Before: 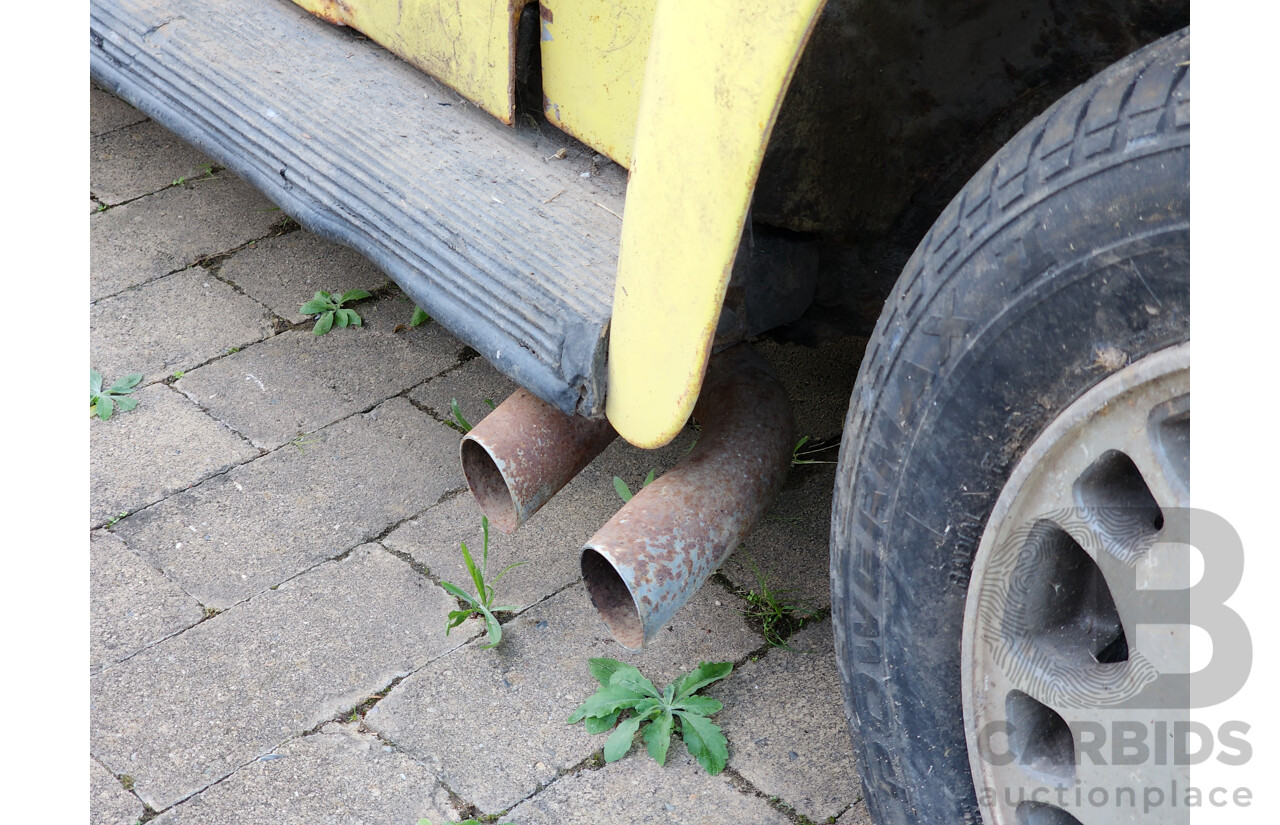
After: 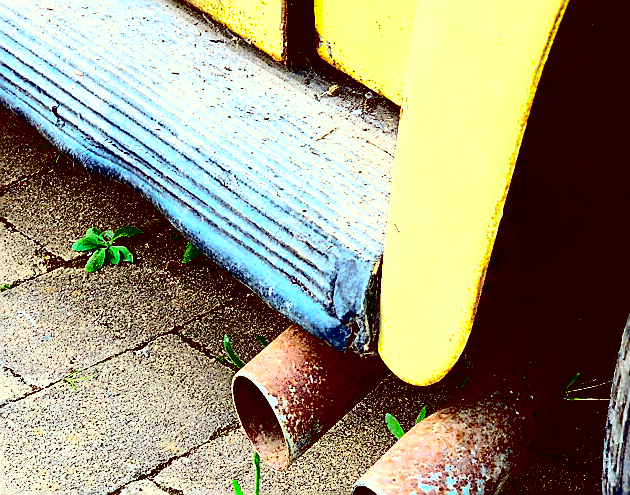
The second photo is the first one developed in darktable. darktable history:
sharpen: radius 1.4, amount 1.25, threshold 0.7
color balance rgb: shadows lift › luminance -10%, power › luminance -9%, linear chroma grading › global chroma 10%, global vibrance 10%, contrast 15%, saturation formula JzAzBz (2021)
crop: left 17.835%, top 7.675%, right 32.881%, bottom 32.213%
contrast brightness saturation: contrast 0.77, brightness -1, saturation 1
exposure: black level correction 0.001, exposure 0.5 EV, compensate exposure bias true, compensate highlight preservation false
shadows and highlights: on, module defaults
color correction: highlights a* -5.94, highlights b* 9.48, shadows a* 10.12, shadows b* 23.94
